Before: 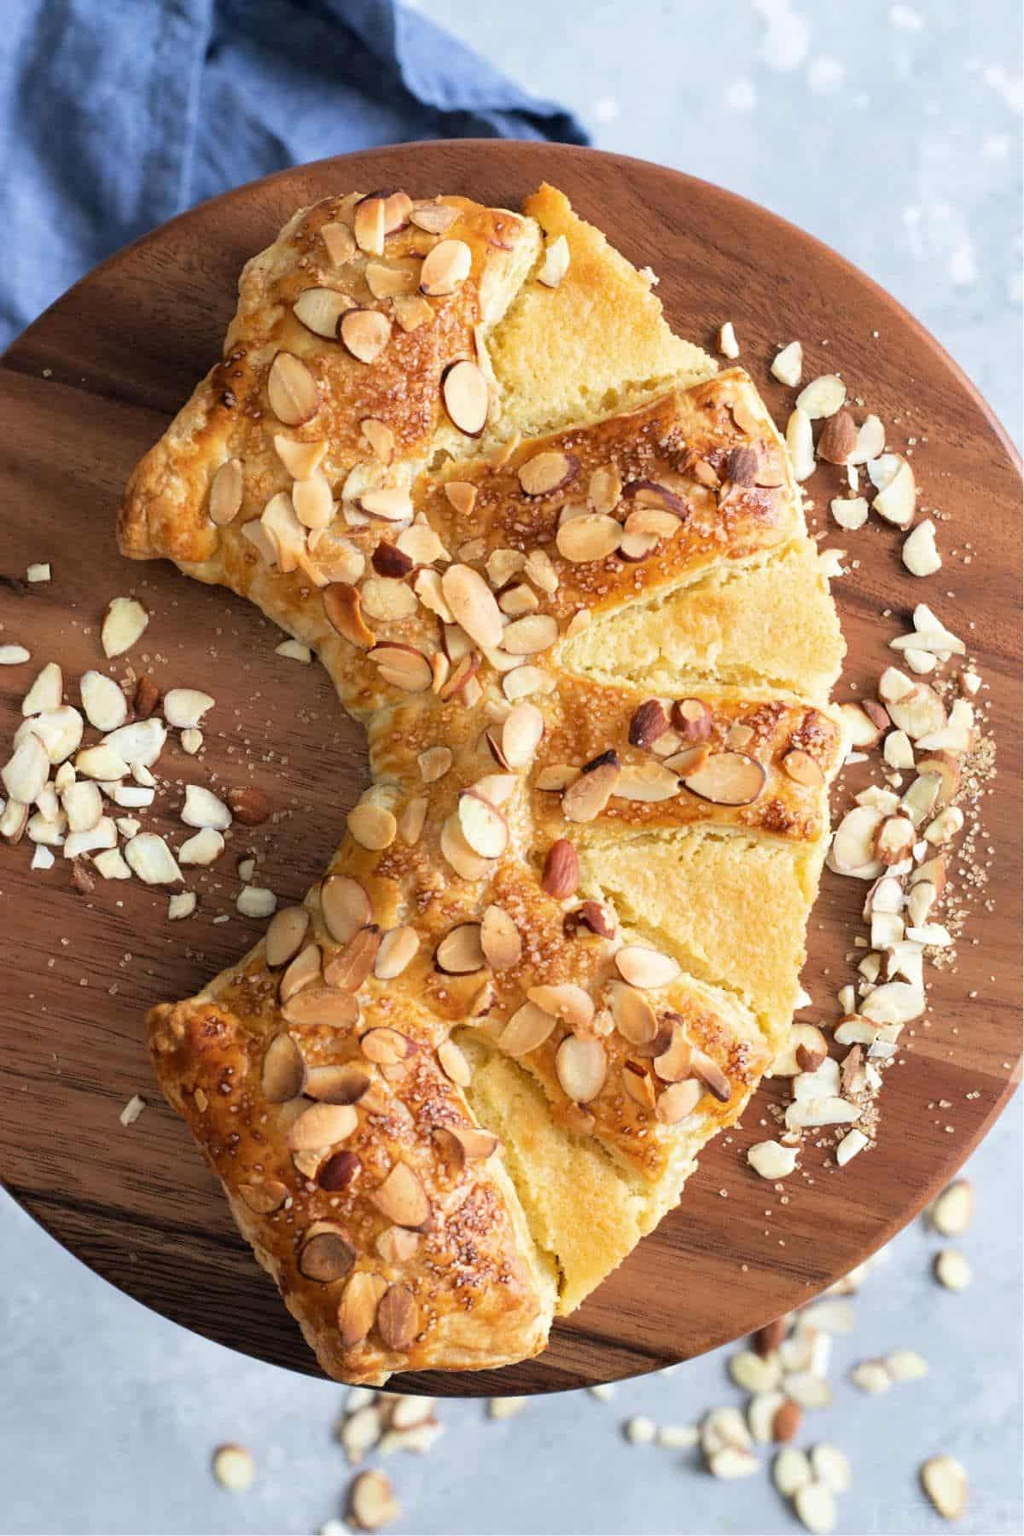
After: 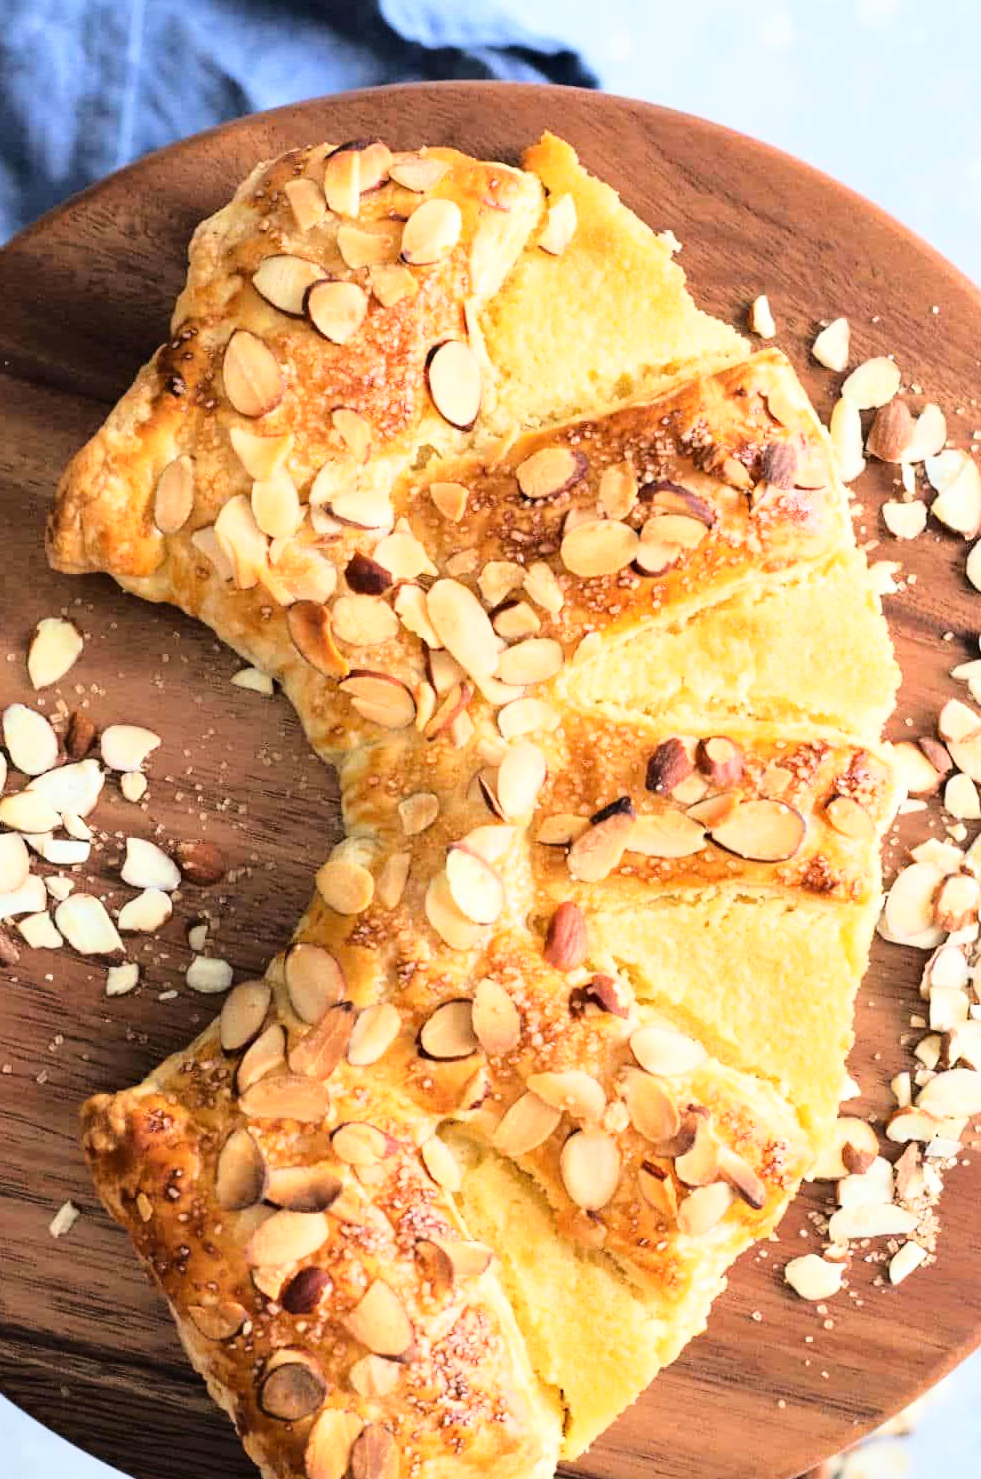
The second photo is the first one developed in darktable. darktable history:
base curve: curves: ch0 [(0, 0) (0.028, 0.03) (0.121, 0.232) (0.46, 0.748) (0.859, 0.968) (1, 1)]
crop and rotate: left 7.593%, top 4.584%, right 10.622%, bottom 13.241%
